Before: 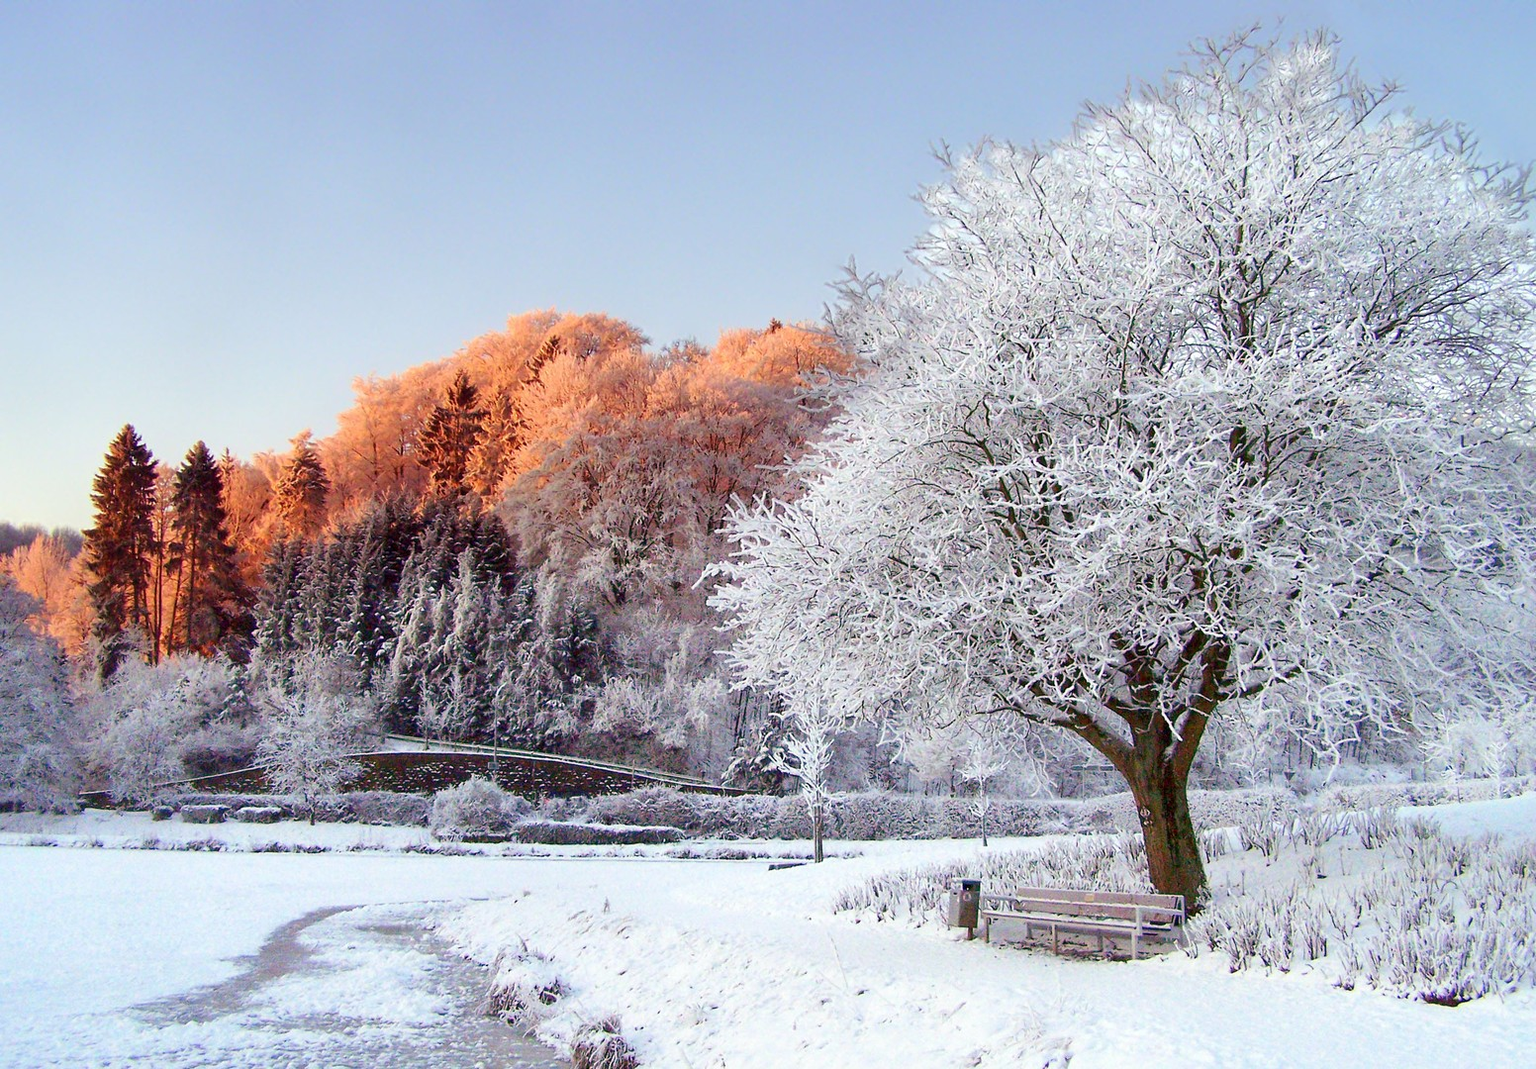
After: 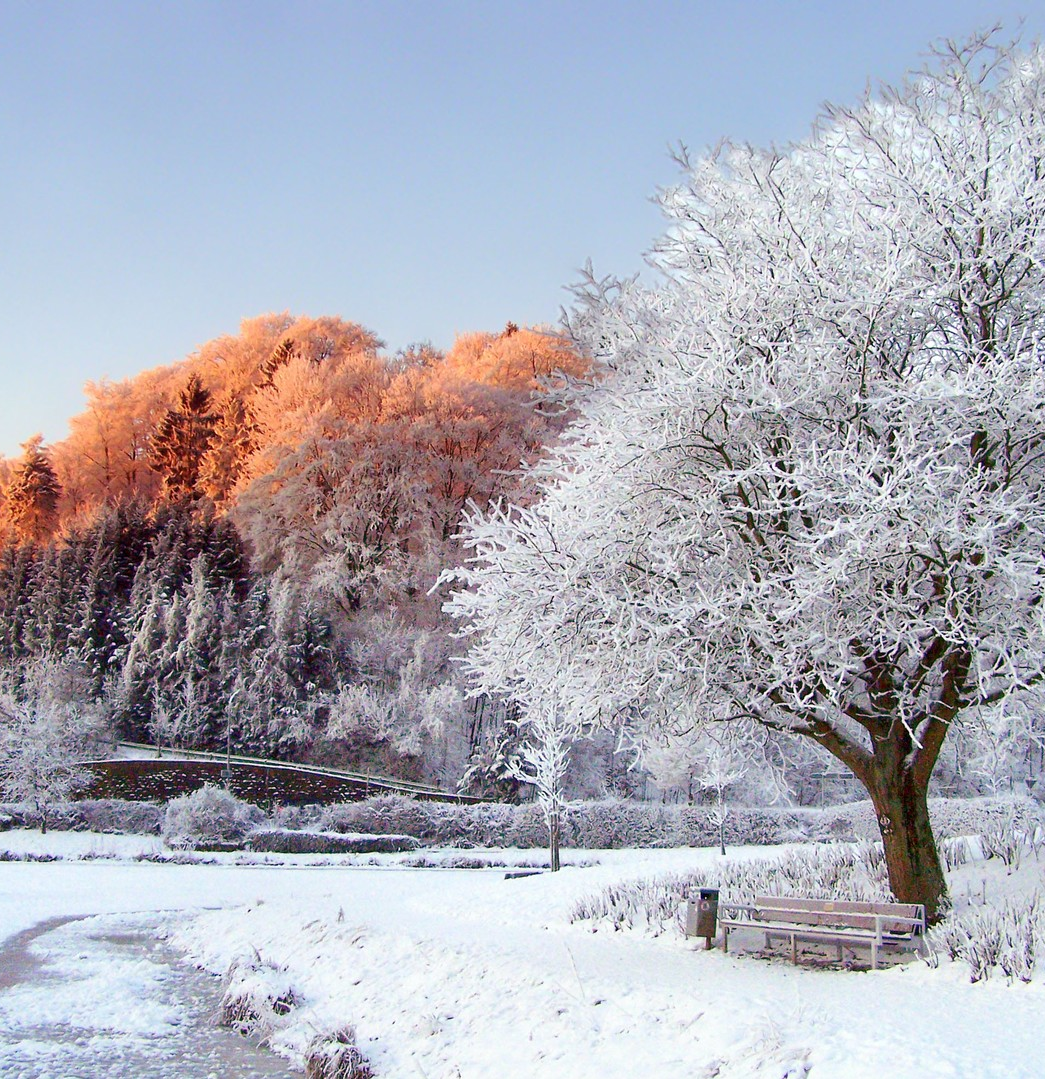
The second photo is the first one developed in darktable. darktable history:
crop and rotate: left 17.526%, right 15.128%
